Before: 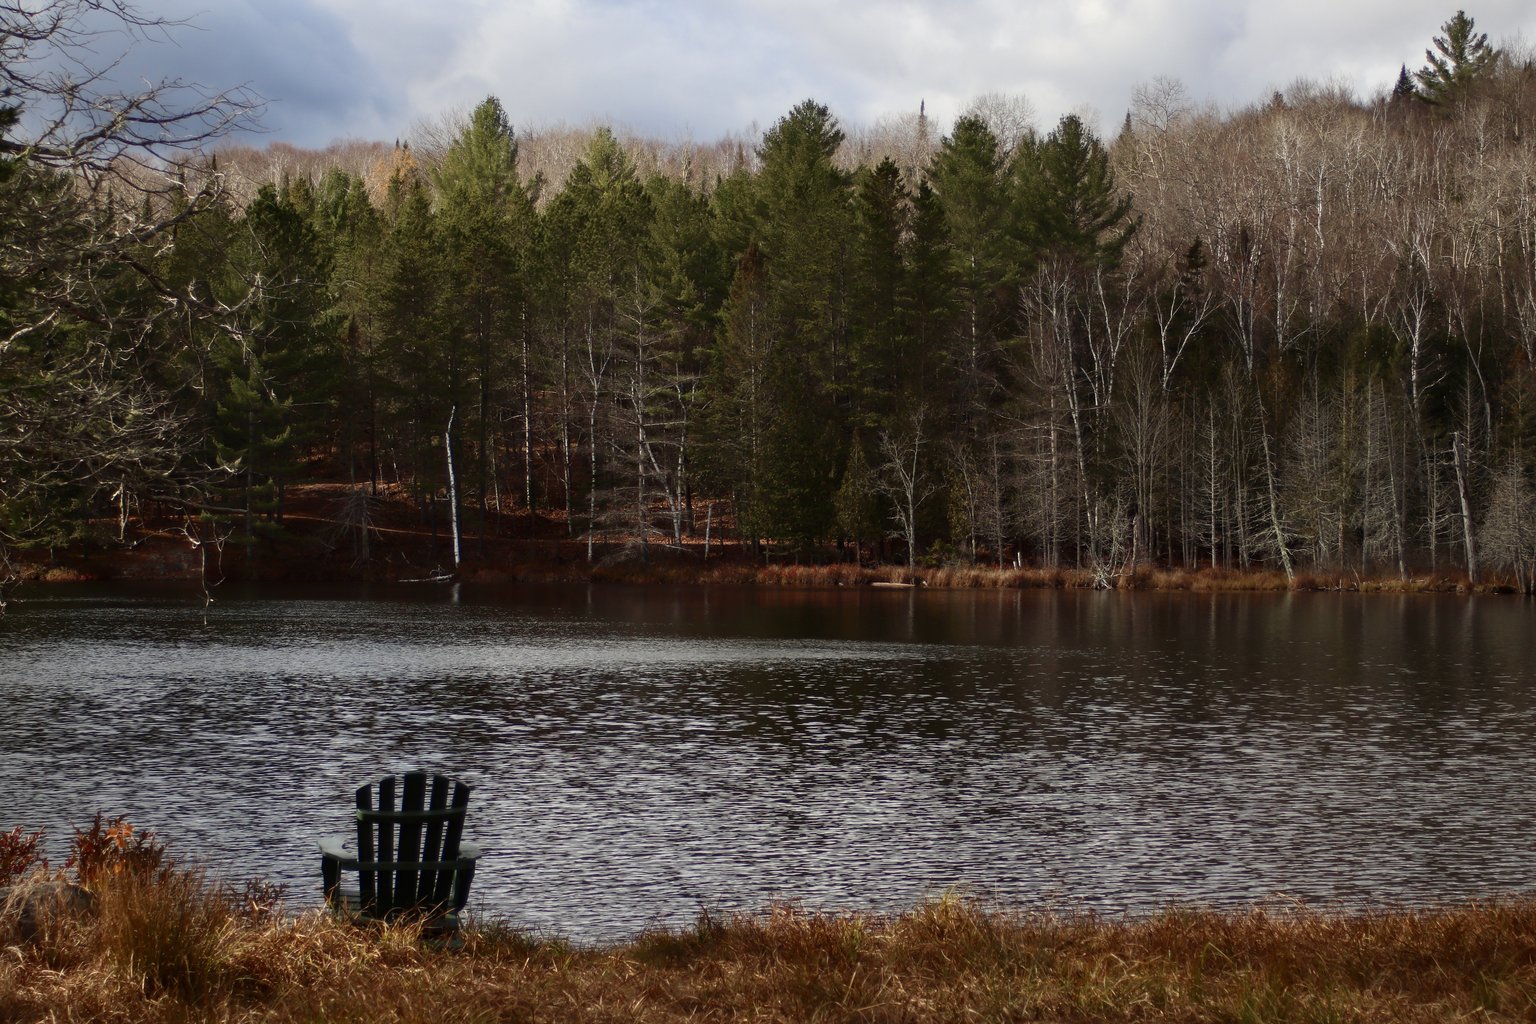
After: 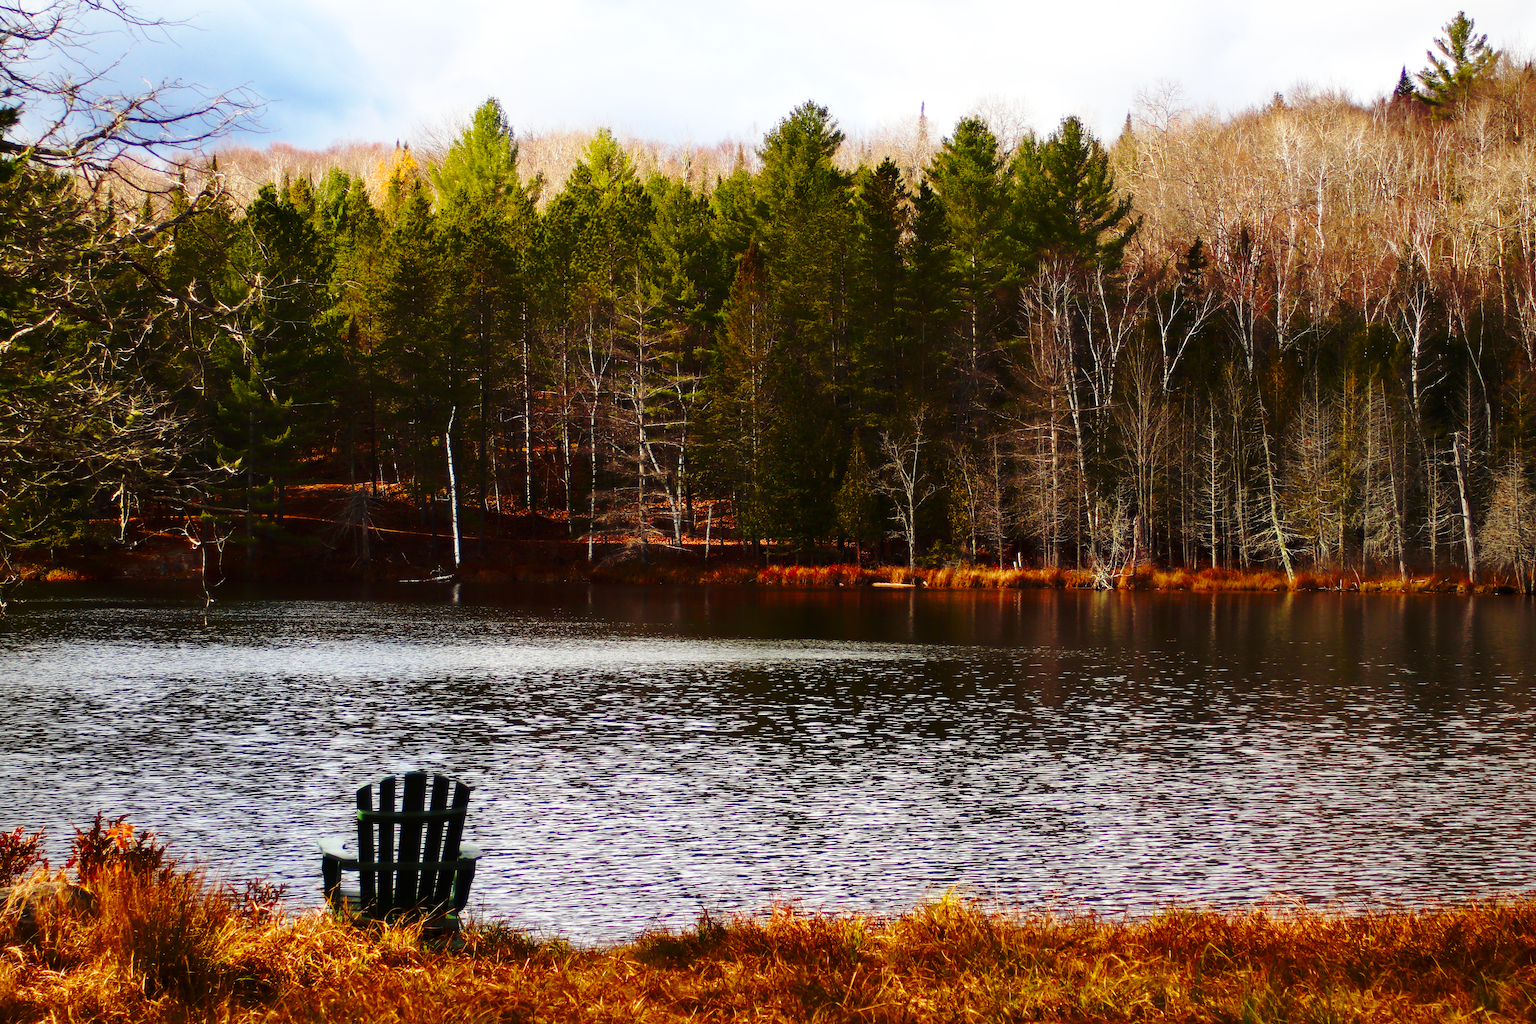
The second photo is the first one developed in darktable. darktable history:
color balance rgb: linear chroma grading › global chroma 10.497%, perceptual saturation grading › global saturation 31.202%, global vibrance 20%
base curve: curves: ch0 [(0, 0) (0.032, 0.037) (0.105, 0.228) (0.435, 0.76) (0.856, 0.983) (1, 1)], preserve colors none
tone equalizer: -8 EV -0.441 EV, -7 EV -0.411 EV, -6 EV -0.303 EV, -5 EV -0.212 EV, -3 EV 0.251 EV, -2 EV 0.32 EV, -1 EV 0.365 EV, +0 EV 0.41 EV
